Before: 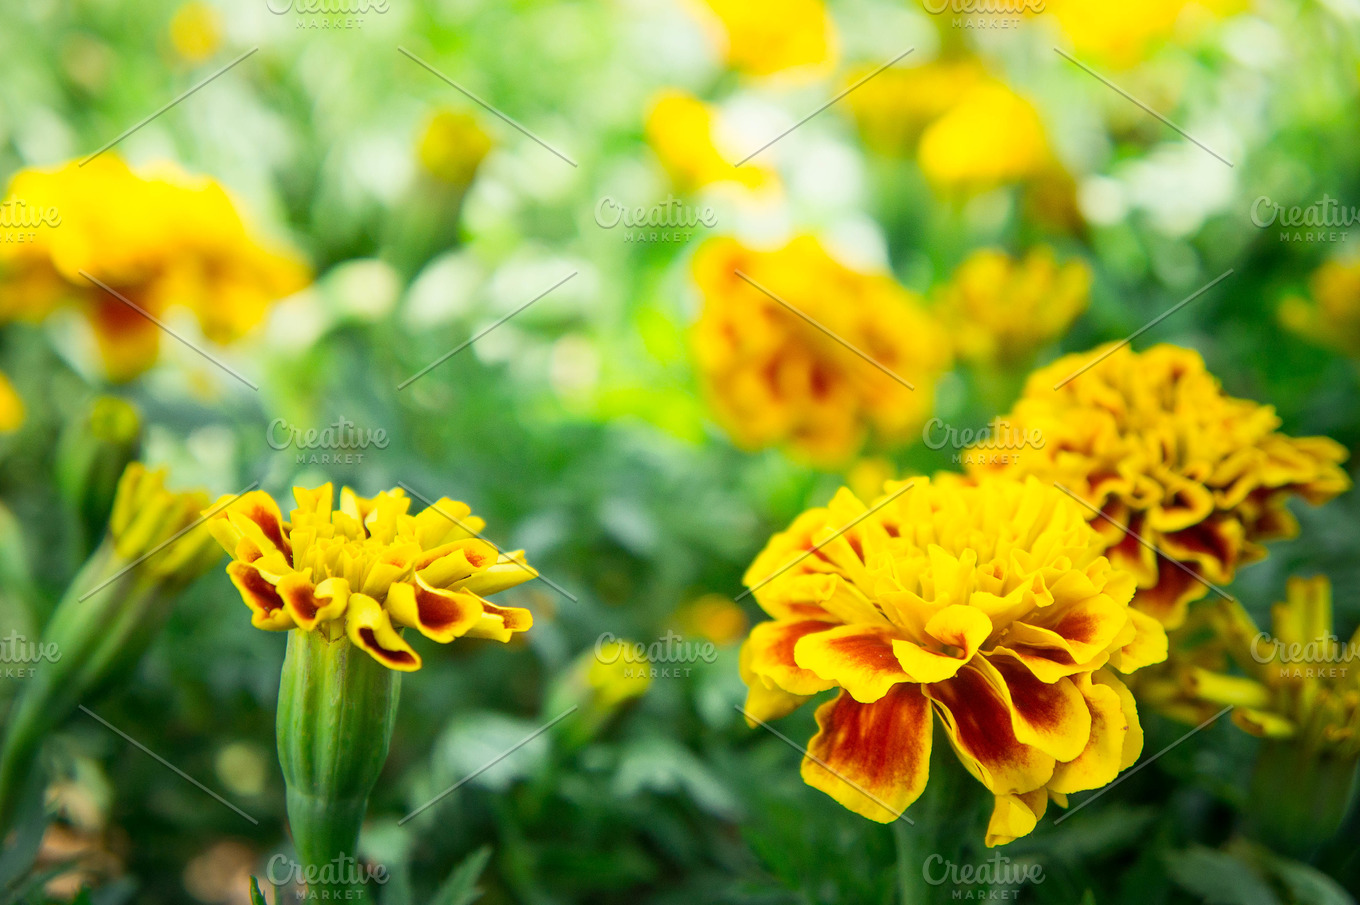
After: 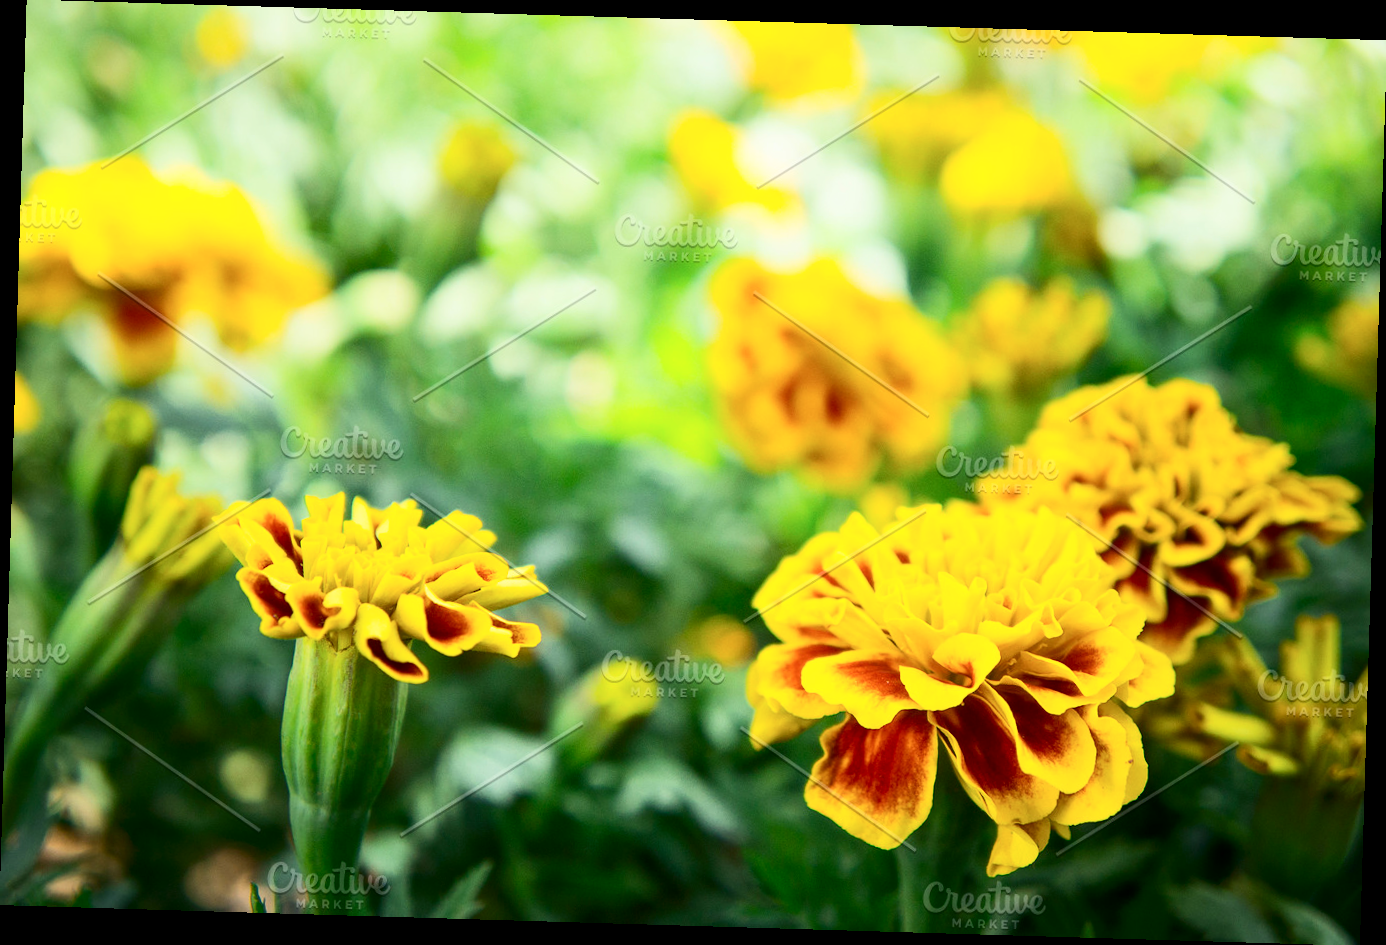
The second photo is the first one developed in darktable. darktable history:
contrast brightness saturation: contrast 0.22
rotate and perspective: rotation 1.72°, automatic cropping off
